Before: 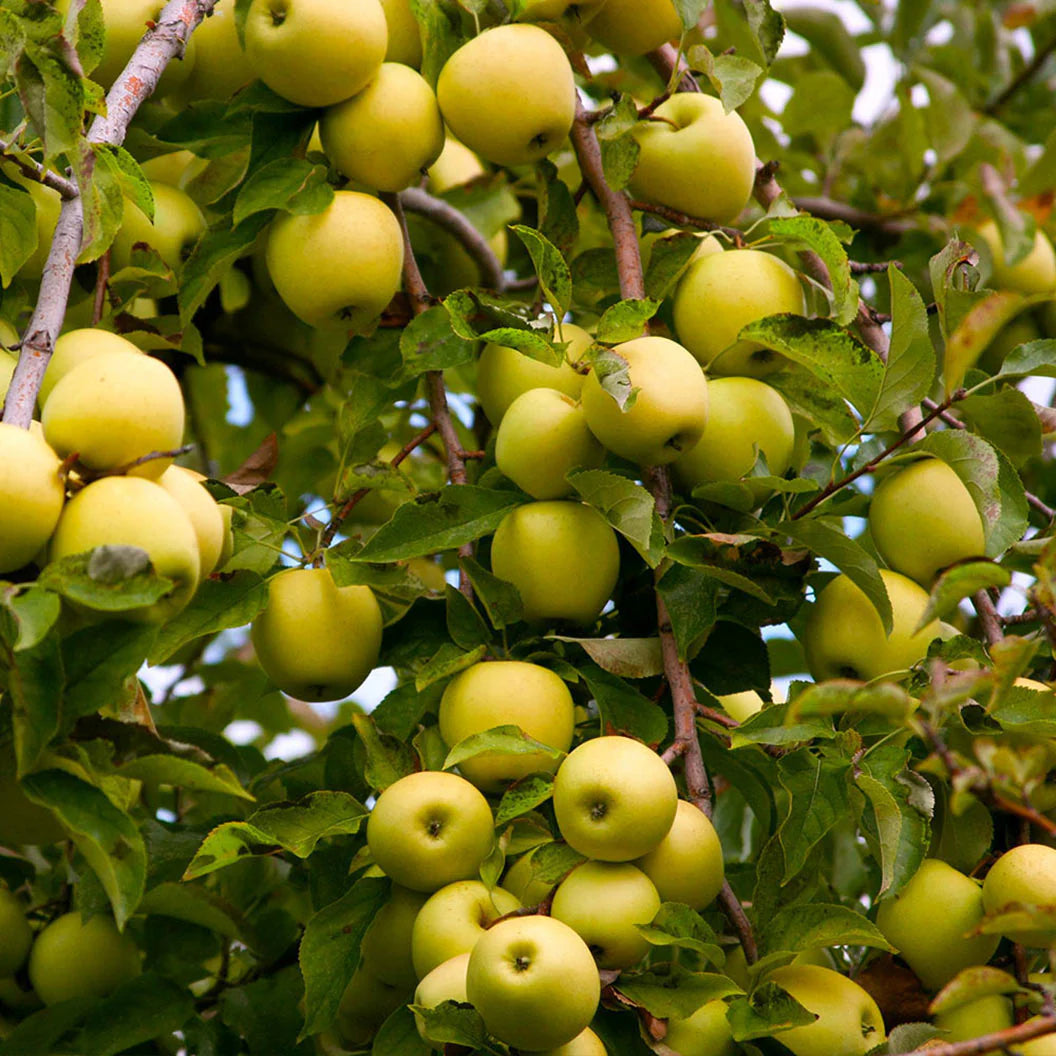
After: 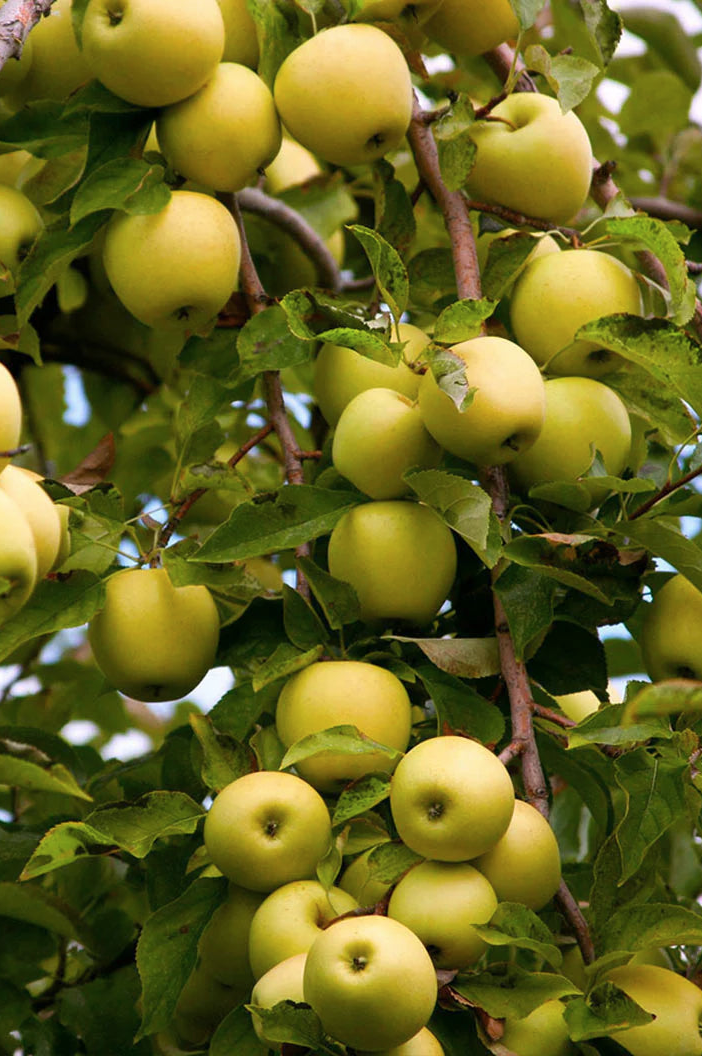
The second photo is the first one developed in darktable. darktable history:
contrast brightness saturation: saturation -0.069
crop and rotate: left 15.444%, right 18.037%
